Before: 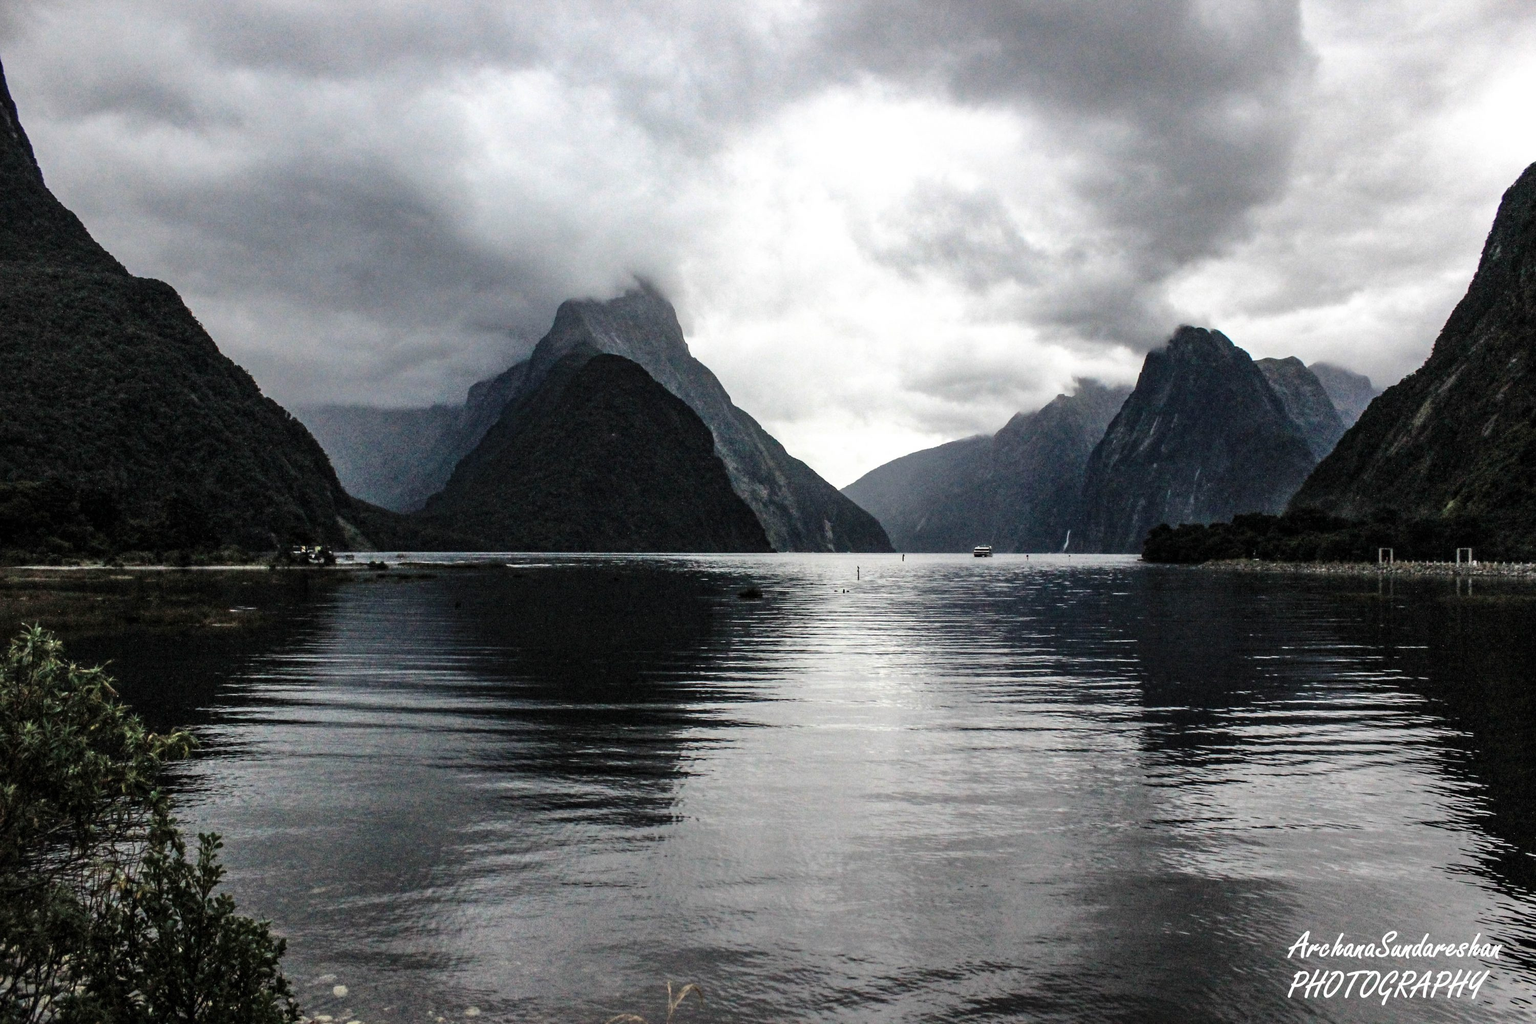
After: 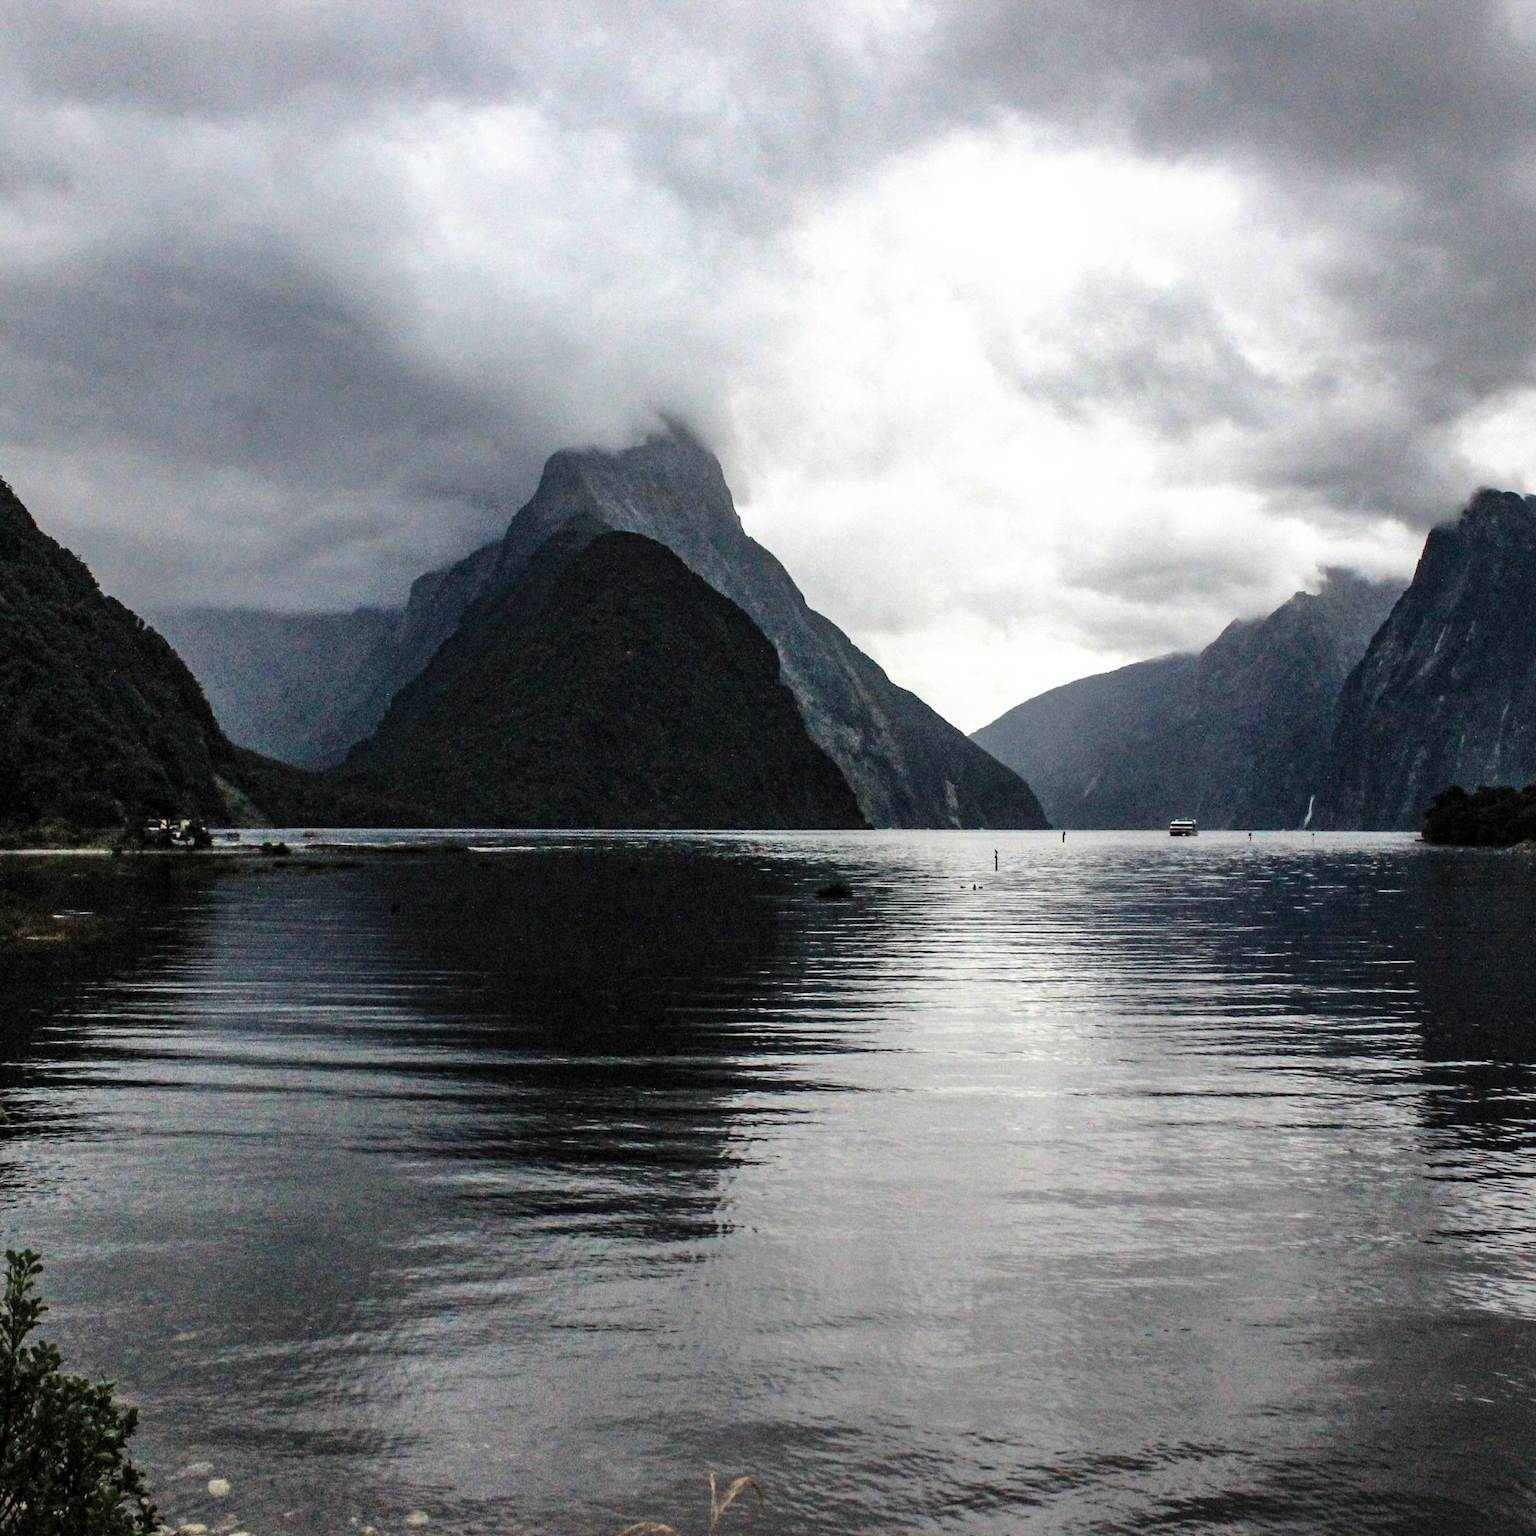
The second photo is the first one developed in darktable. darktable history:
crop and rotate: left 12.673%, right 20.66%
velvia: on, module defaults
